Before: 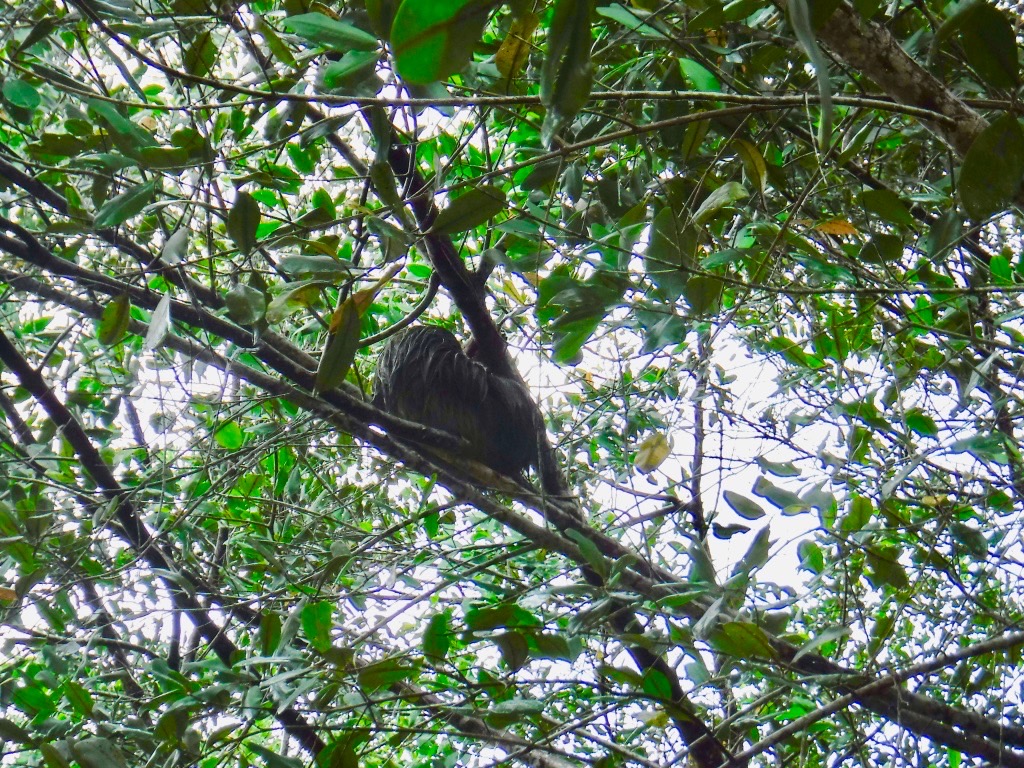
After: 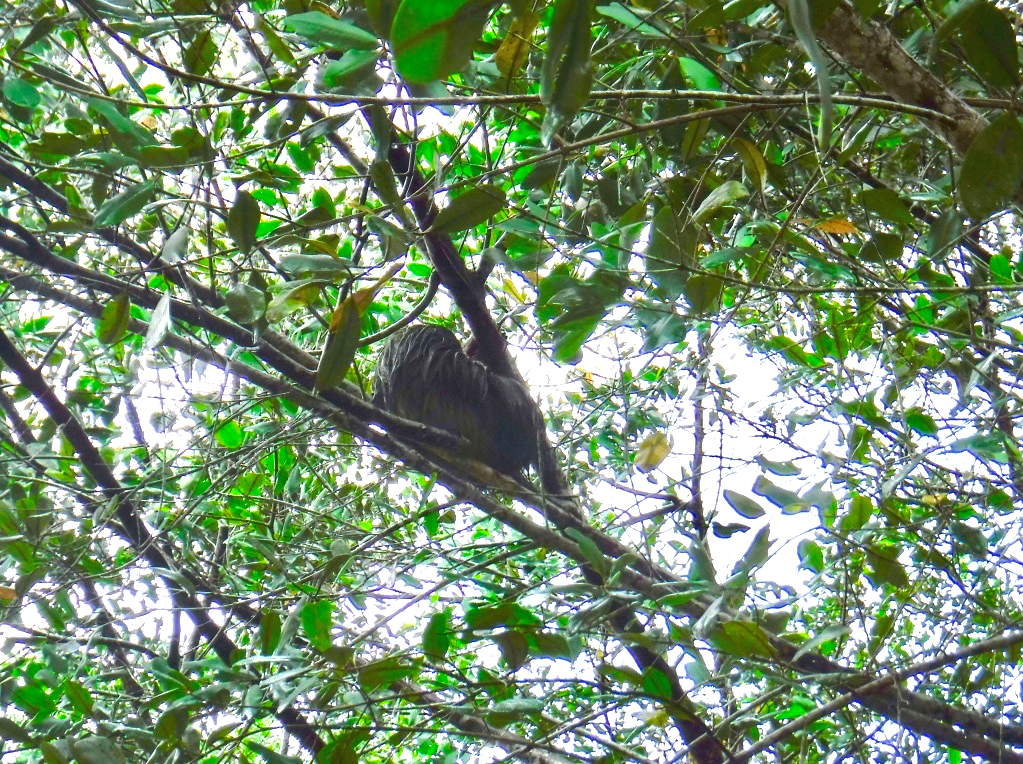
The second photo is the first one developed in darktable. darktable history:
tone equalizer: -8 EV -0.712 EV, -7 EV -0.707 EV, -6 EV -0.608 EV, -5 EV -0.378 EV, -3 EV 0.377 EV, -2 EV 0.6 EV, -1 EV 0.699 EV, +0 EV 0.768 EV, smoothing diameter 24.86%, edges refinement/feathering 12.55, preserve details guided filter
shadows and highlights: on, module defaults
crop: top 0.208%, bottom 0.198%
